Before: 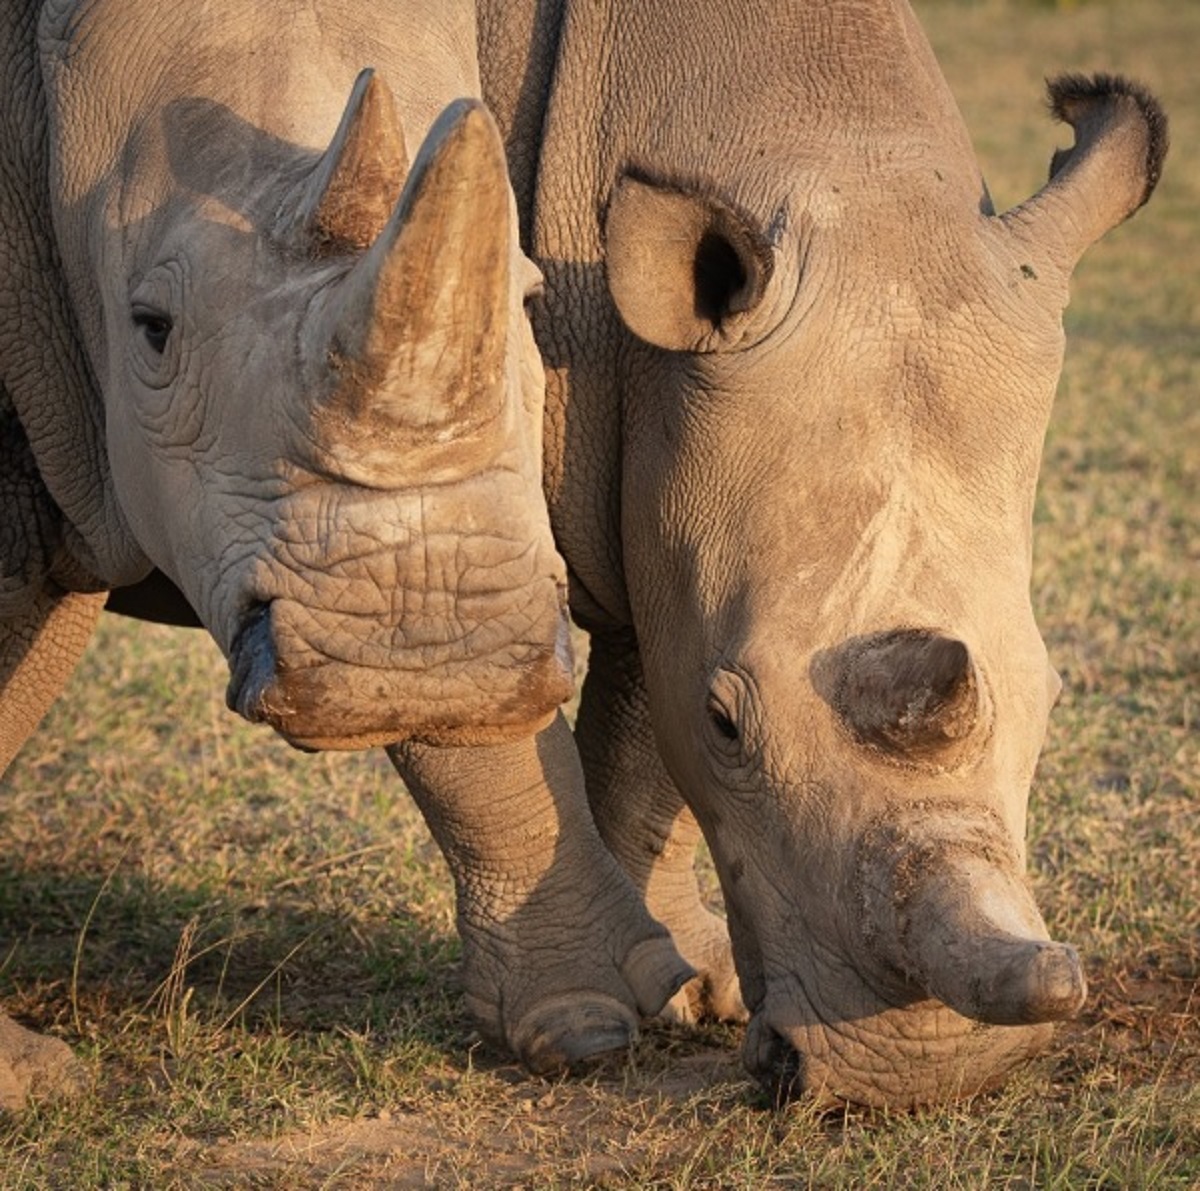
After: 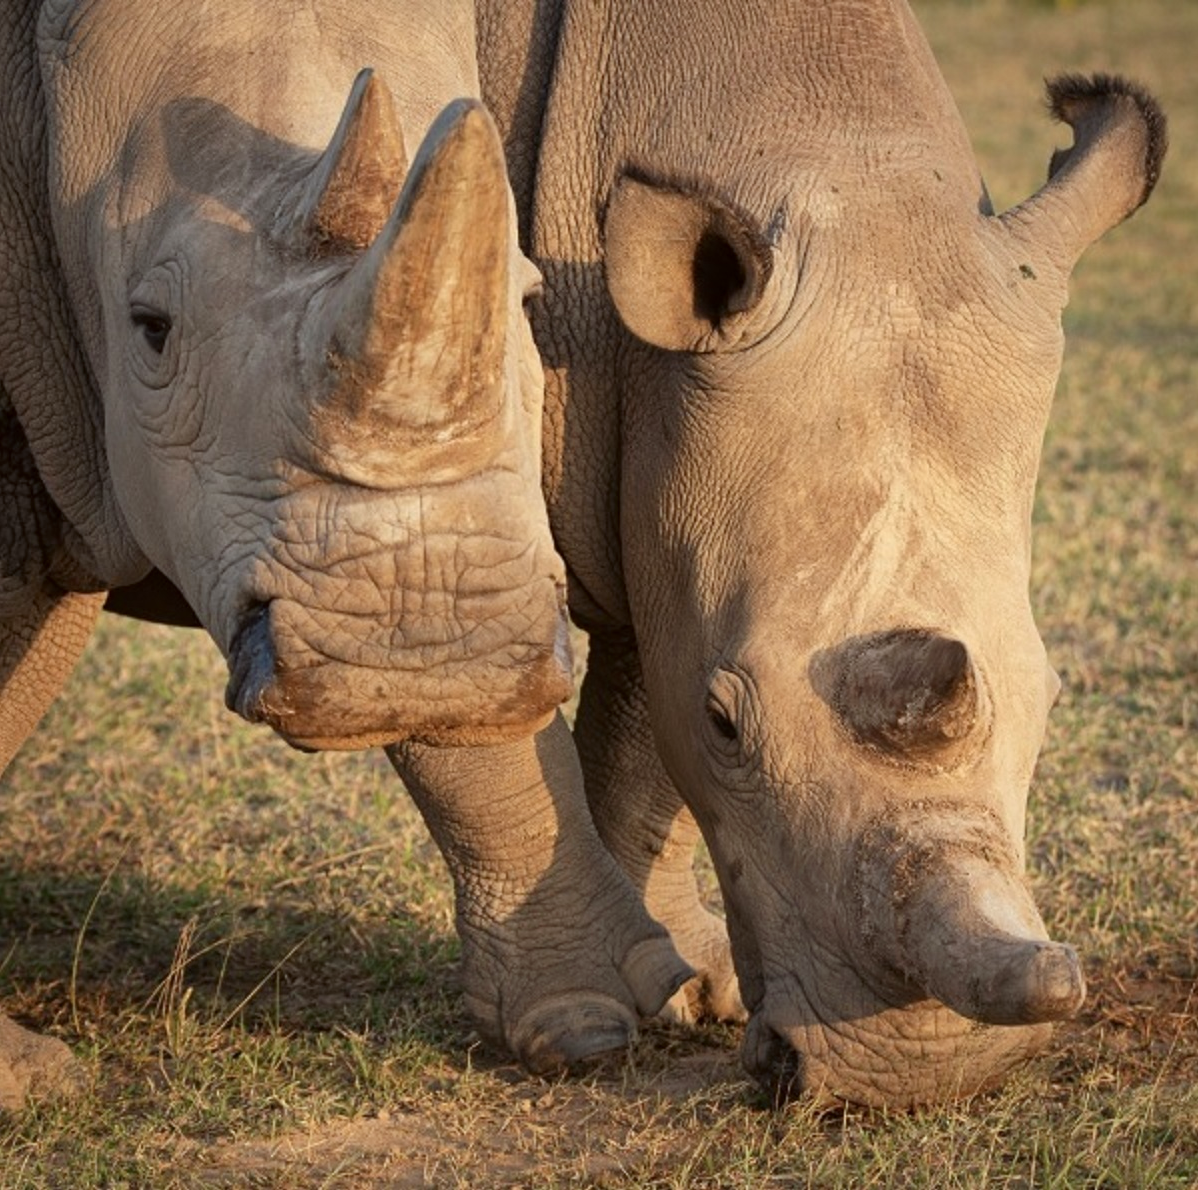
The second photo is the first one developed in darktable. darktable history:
color correction: highlights a* -2.73, highlights b* -2.09, shadows a* 2.41, shadows b* 2.73
crop and rotate: left 0.126%
